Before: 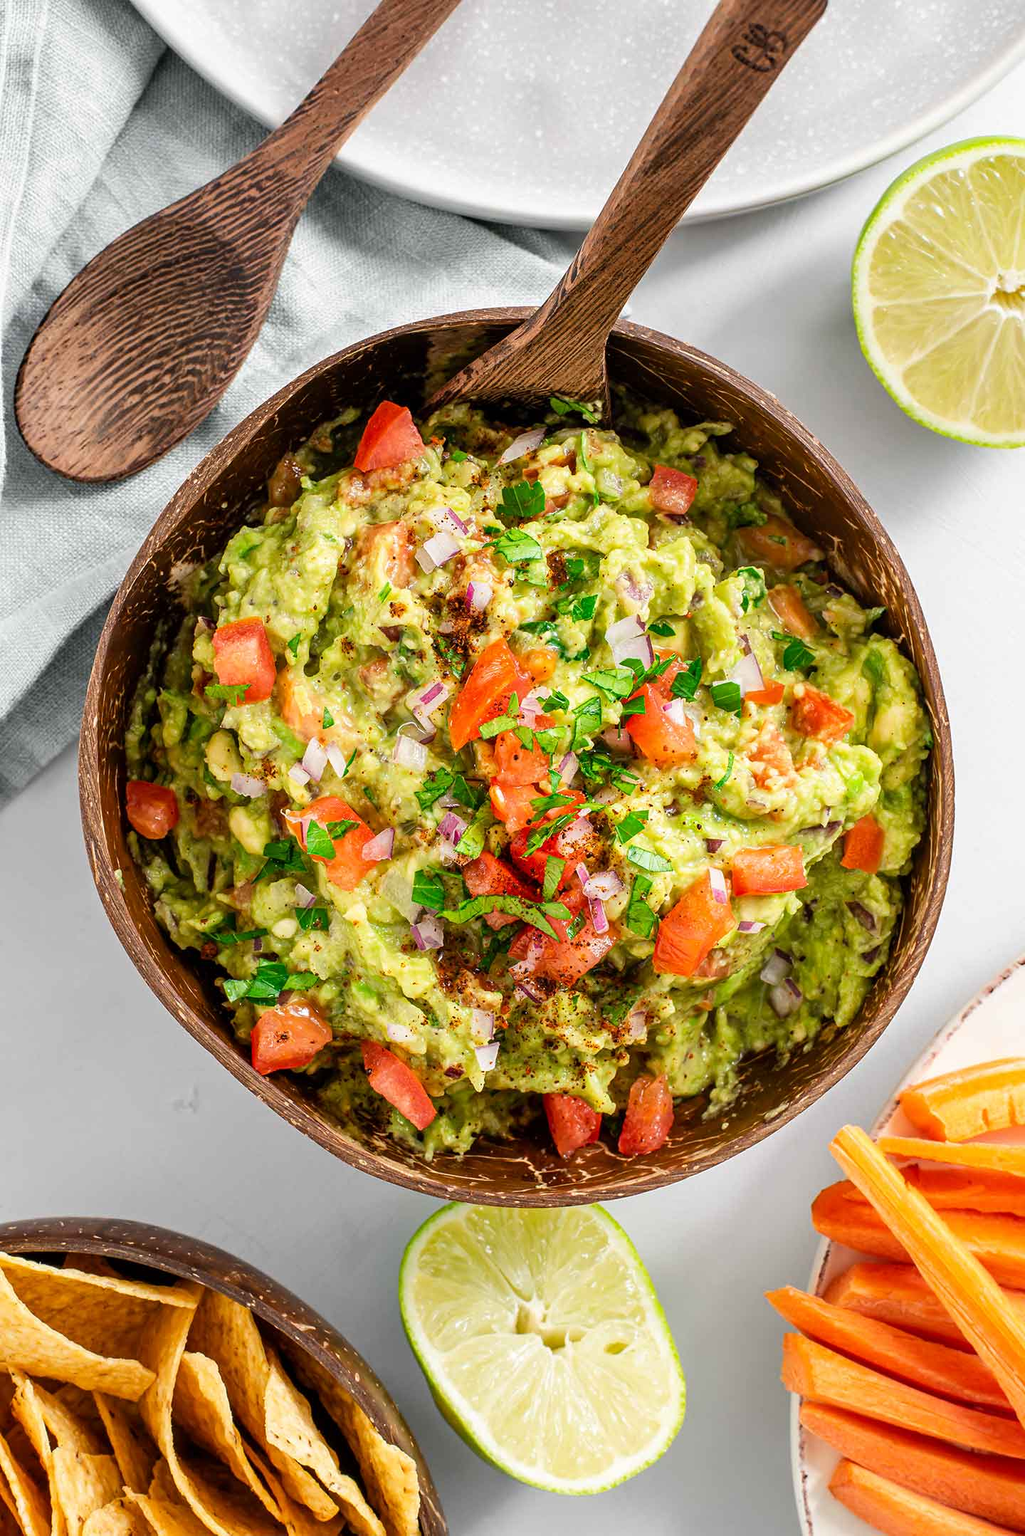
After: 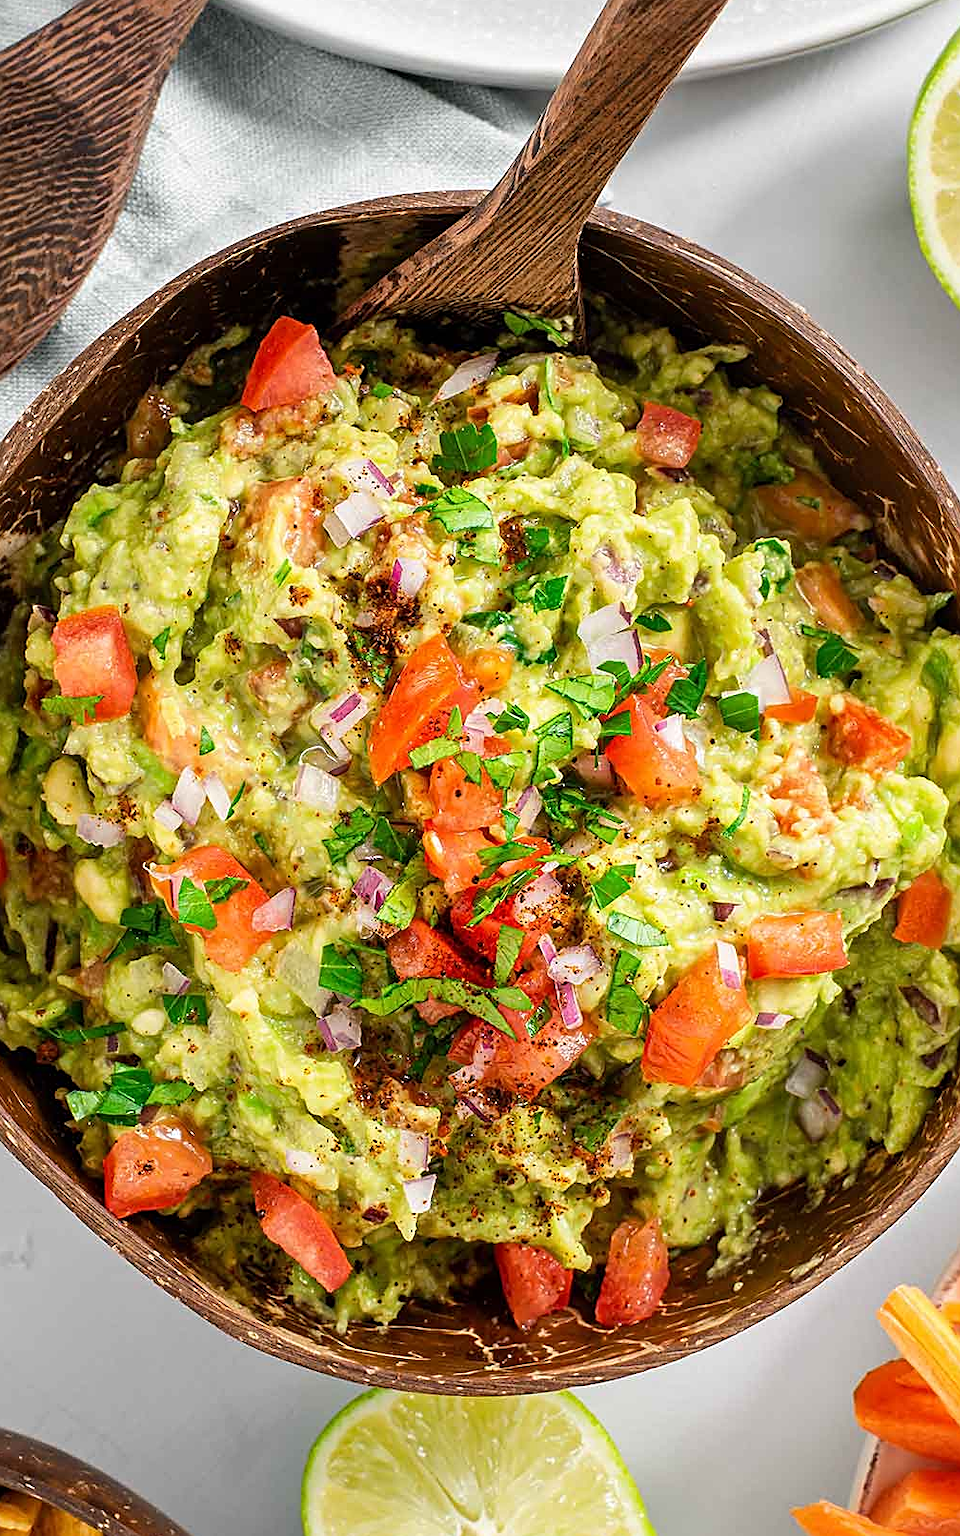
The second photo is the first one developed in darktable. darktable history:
sharpen: on, module defaults
crop and rotate: left 17.009%, top 10.749%, right 12.93%, bottom 14.487%
